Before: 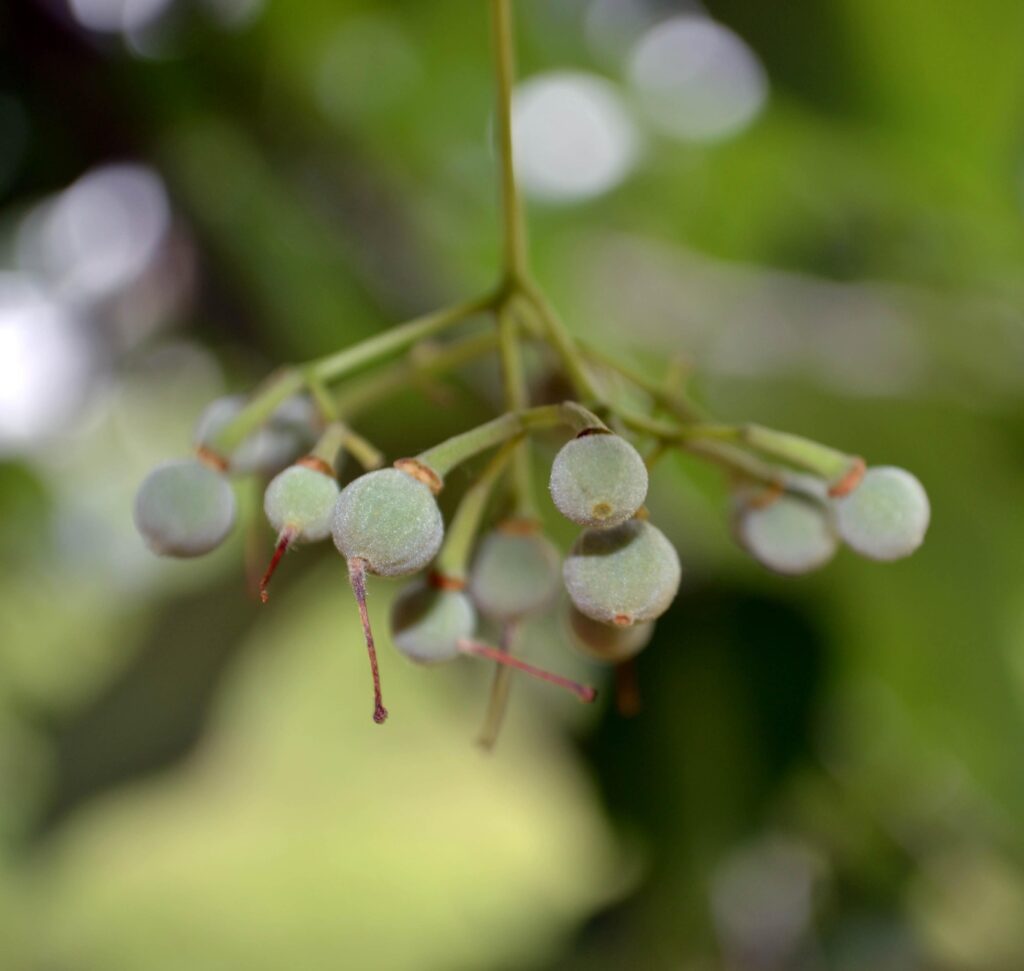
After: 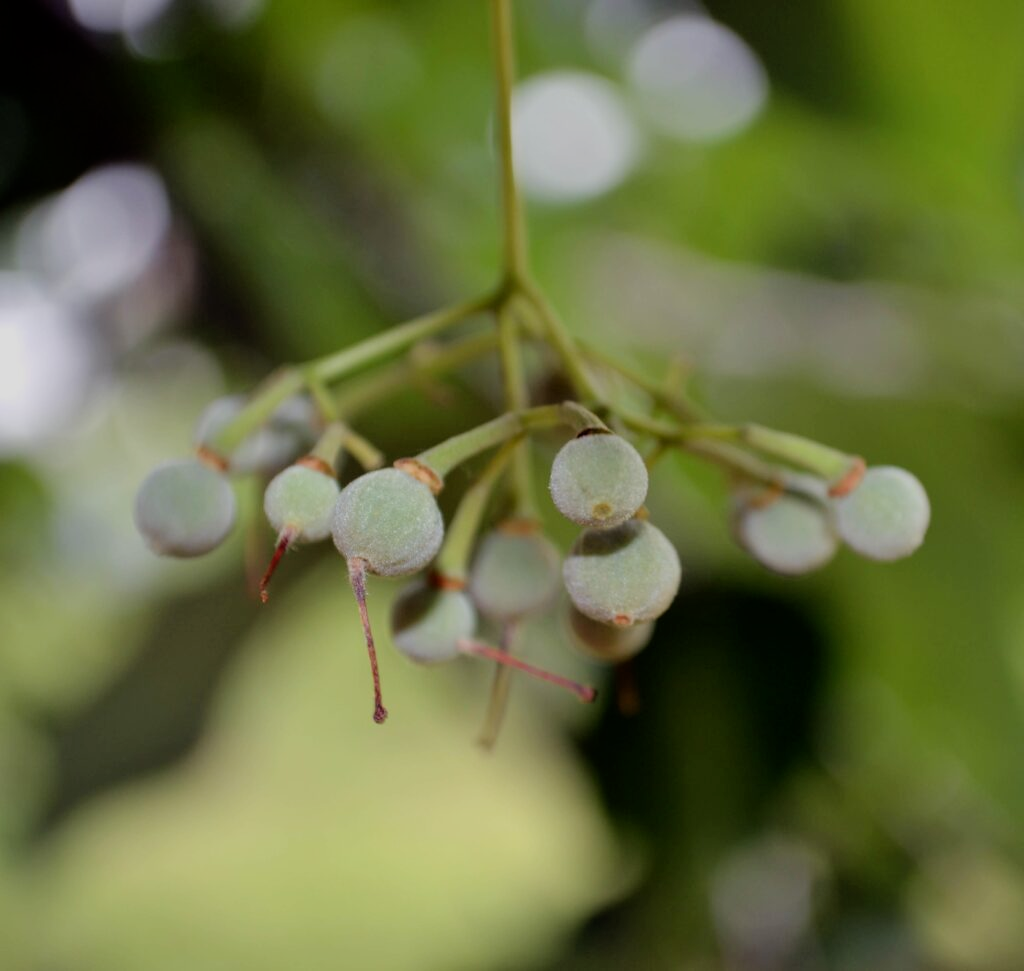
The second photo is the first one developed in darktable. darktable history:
filmic rgb: black relative exposure -8.04 EV, white relative exposure 3.89 EV, hardness 4.23
